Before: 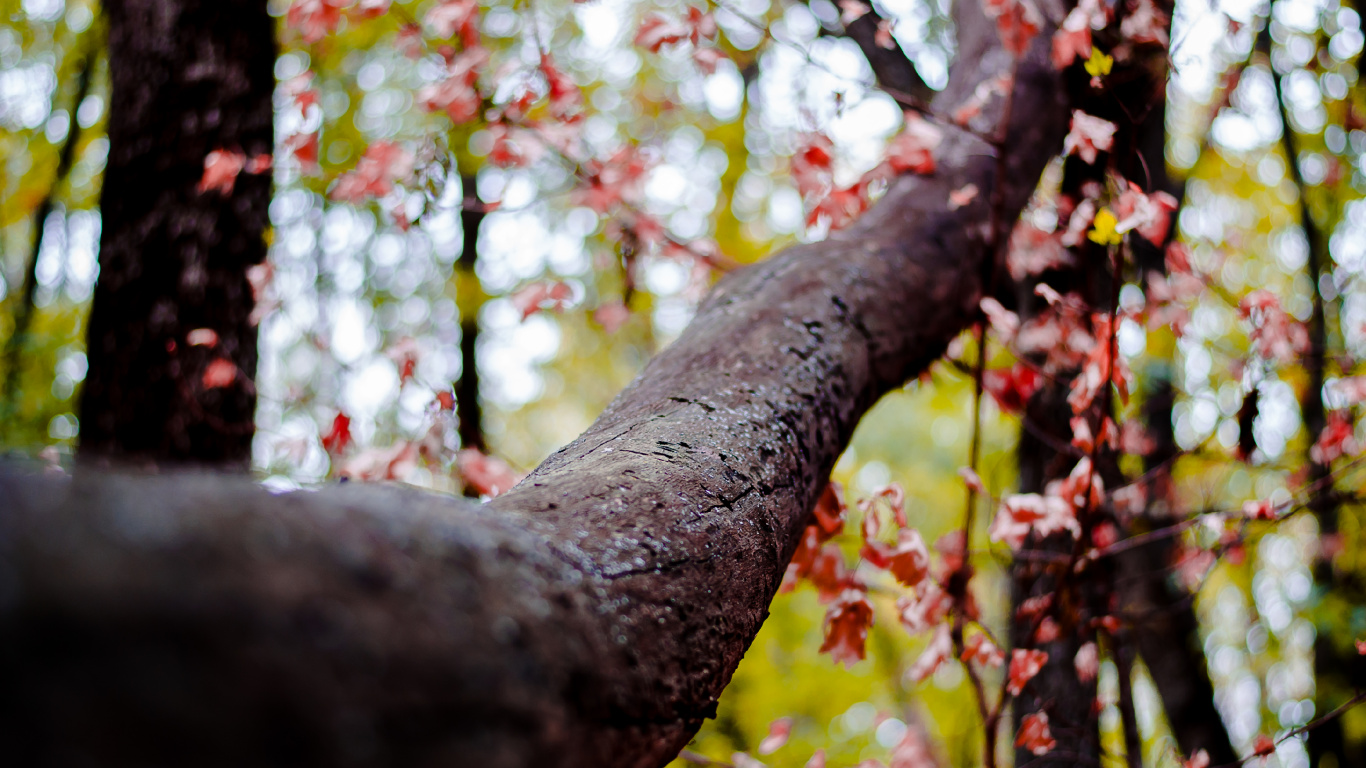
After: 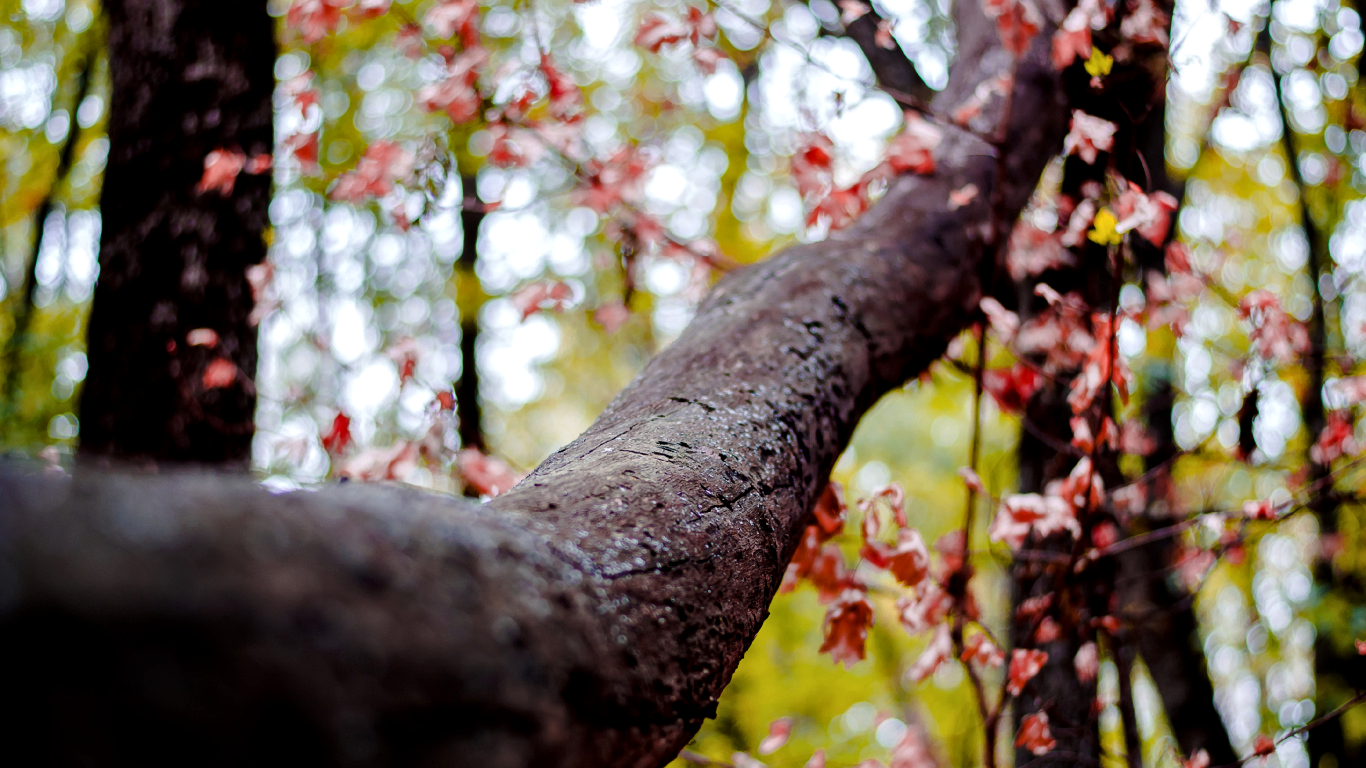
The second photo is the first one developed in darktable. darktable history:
local contrast: highlights 105%, shadows 99%, detail 131%, midtone range 0.2
